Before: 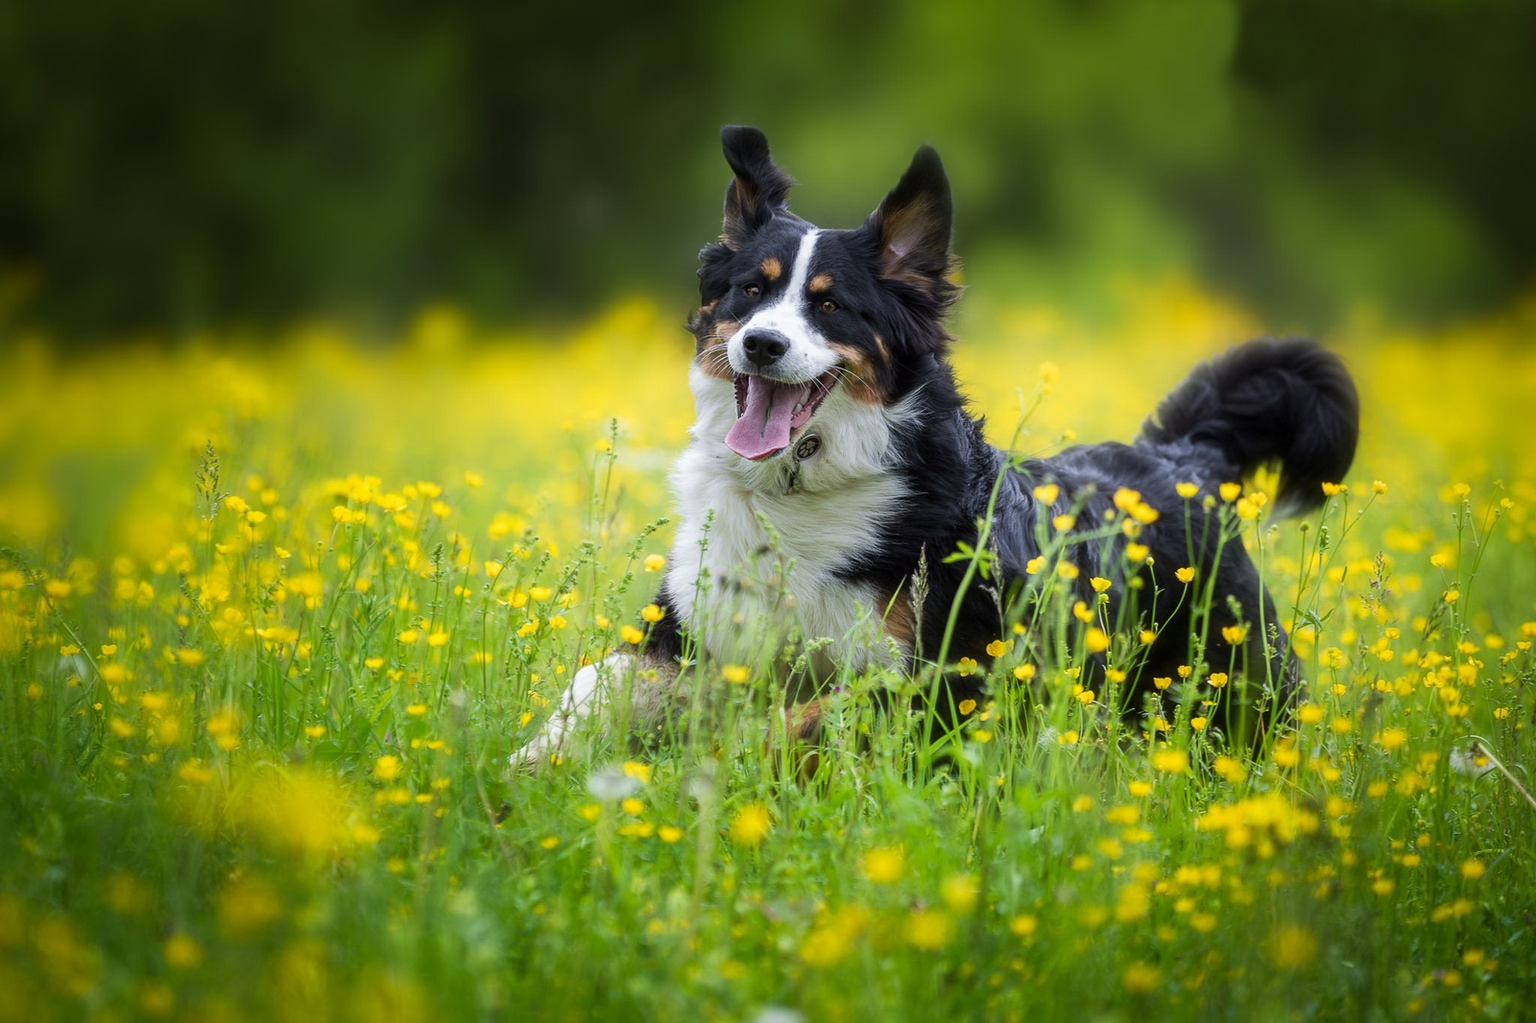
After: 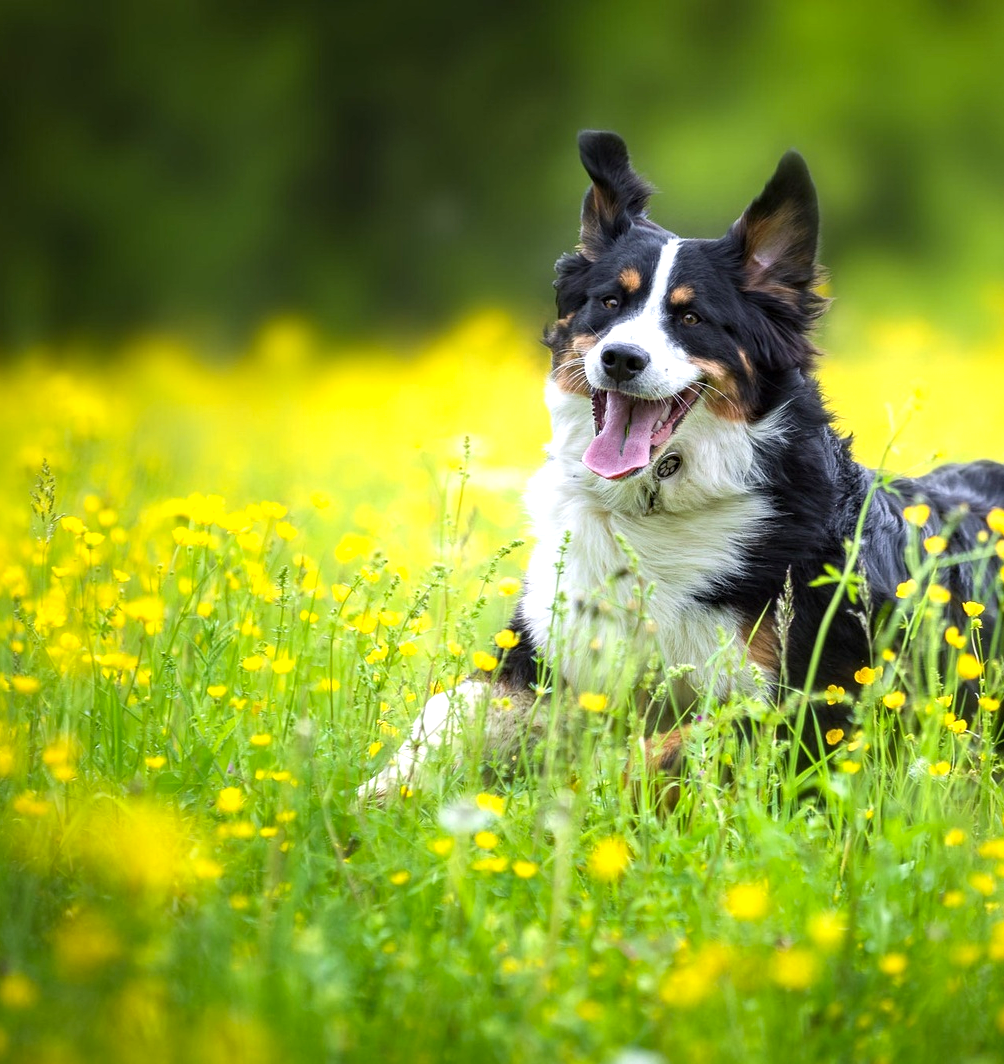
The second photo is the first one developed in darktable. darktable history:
exposure: black level correction 0, exposure 0.703 EV, compensate exposure bias true, compensate highlight preservation false
crop: left 10.871%, right 26.328%
haze removal: adaptive false
